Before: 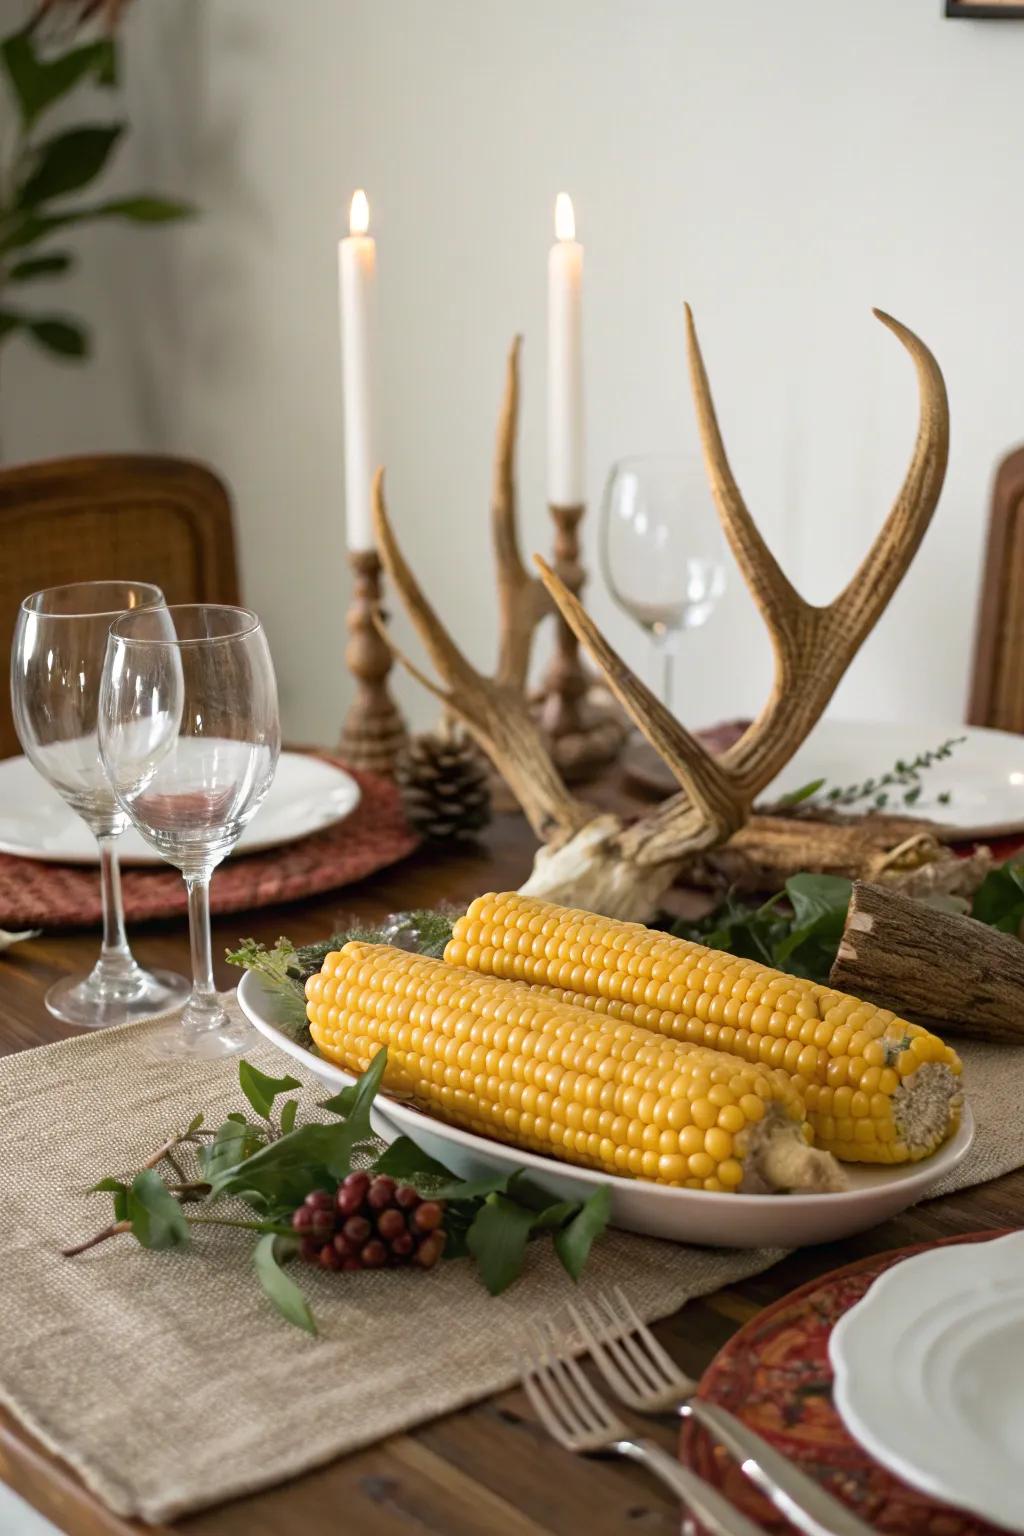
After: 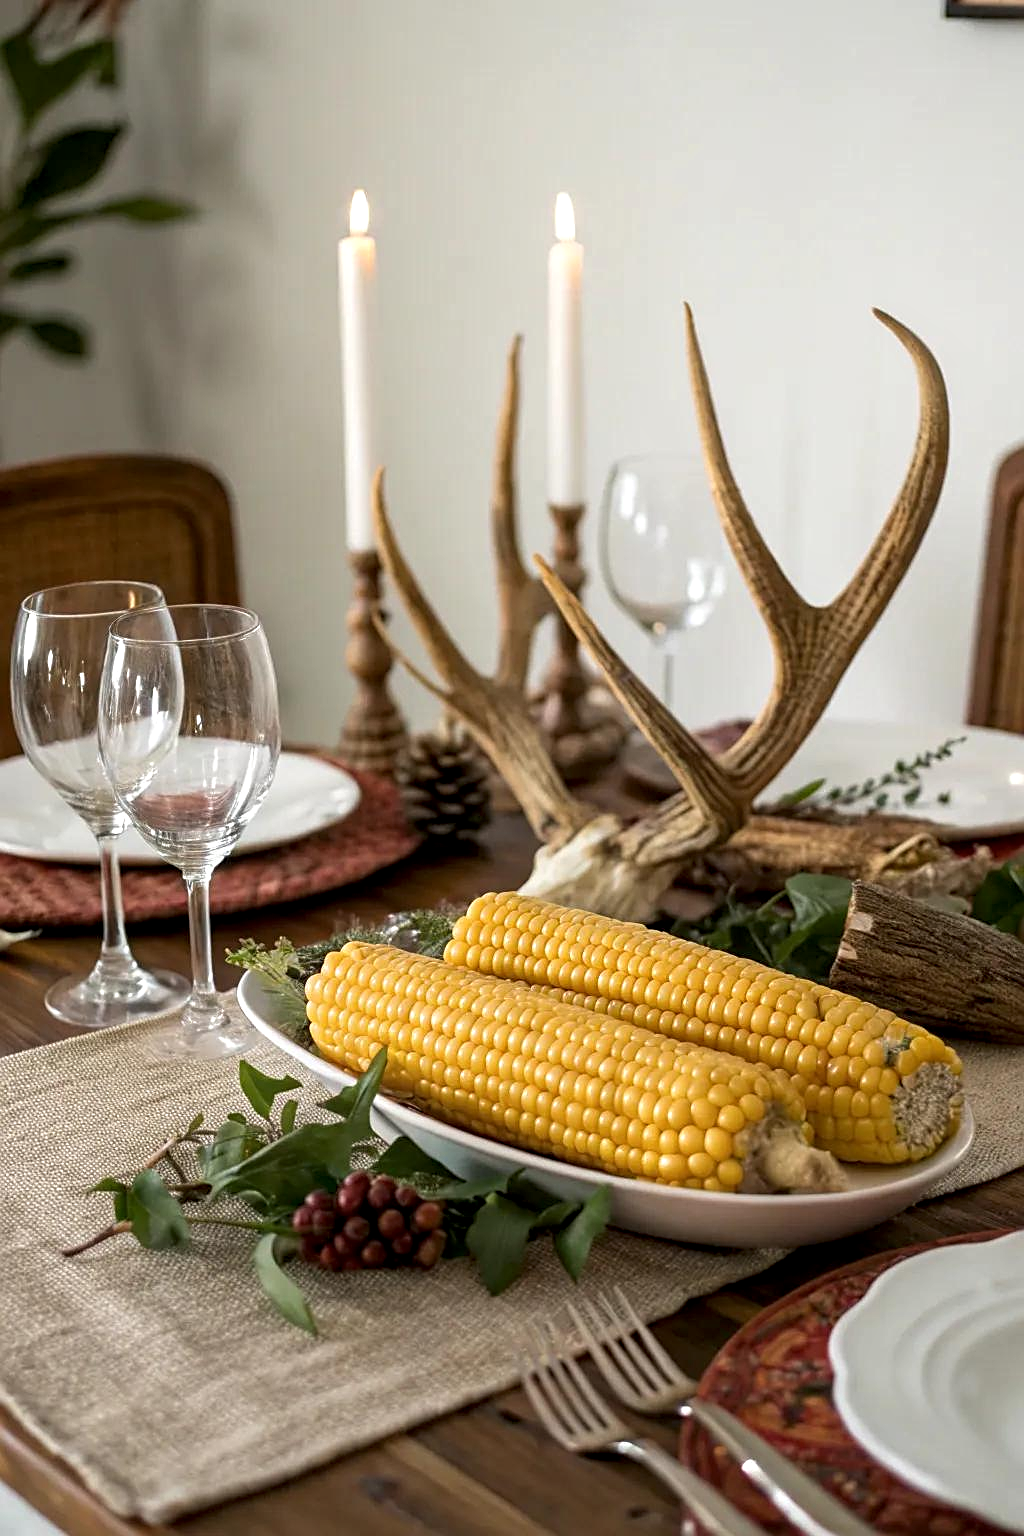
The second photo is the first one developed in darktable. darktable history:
local contrast: highlights 83%, shadows 81%
sharpen: on, module defaults
